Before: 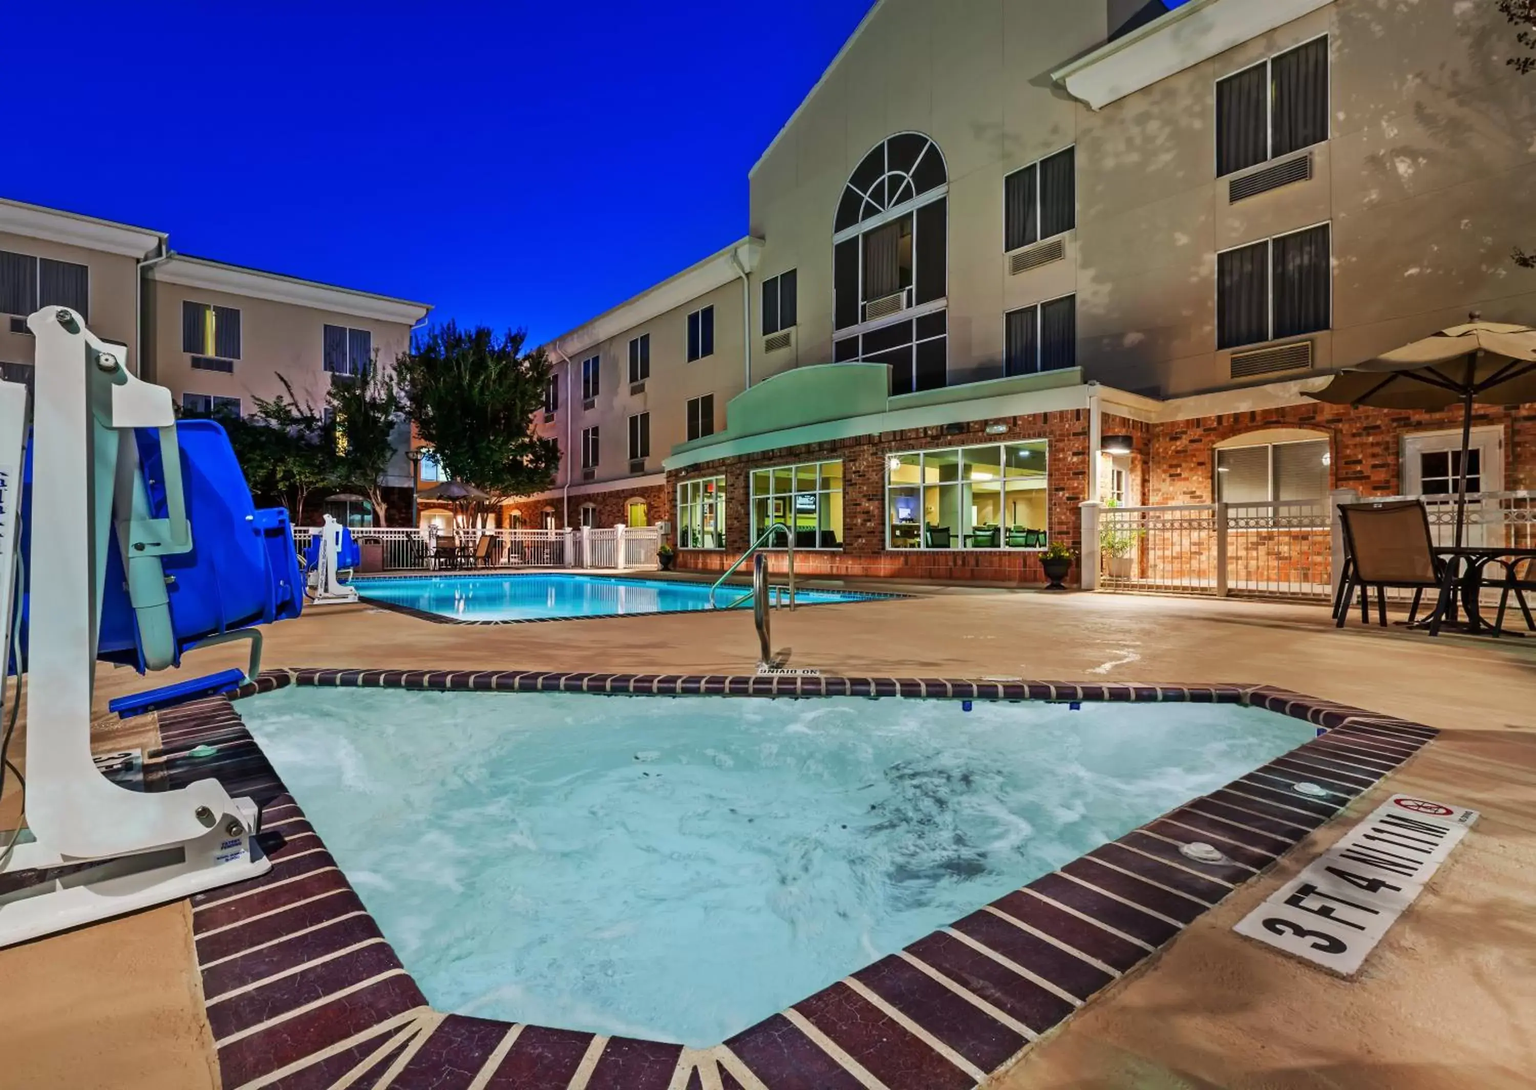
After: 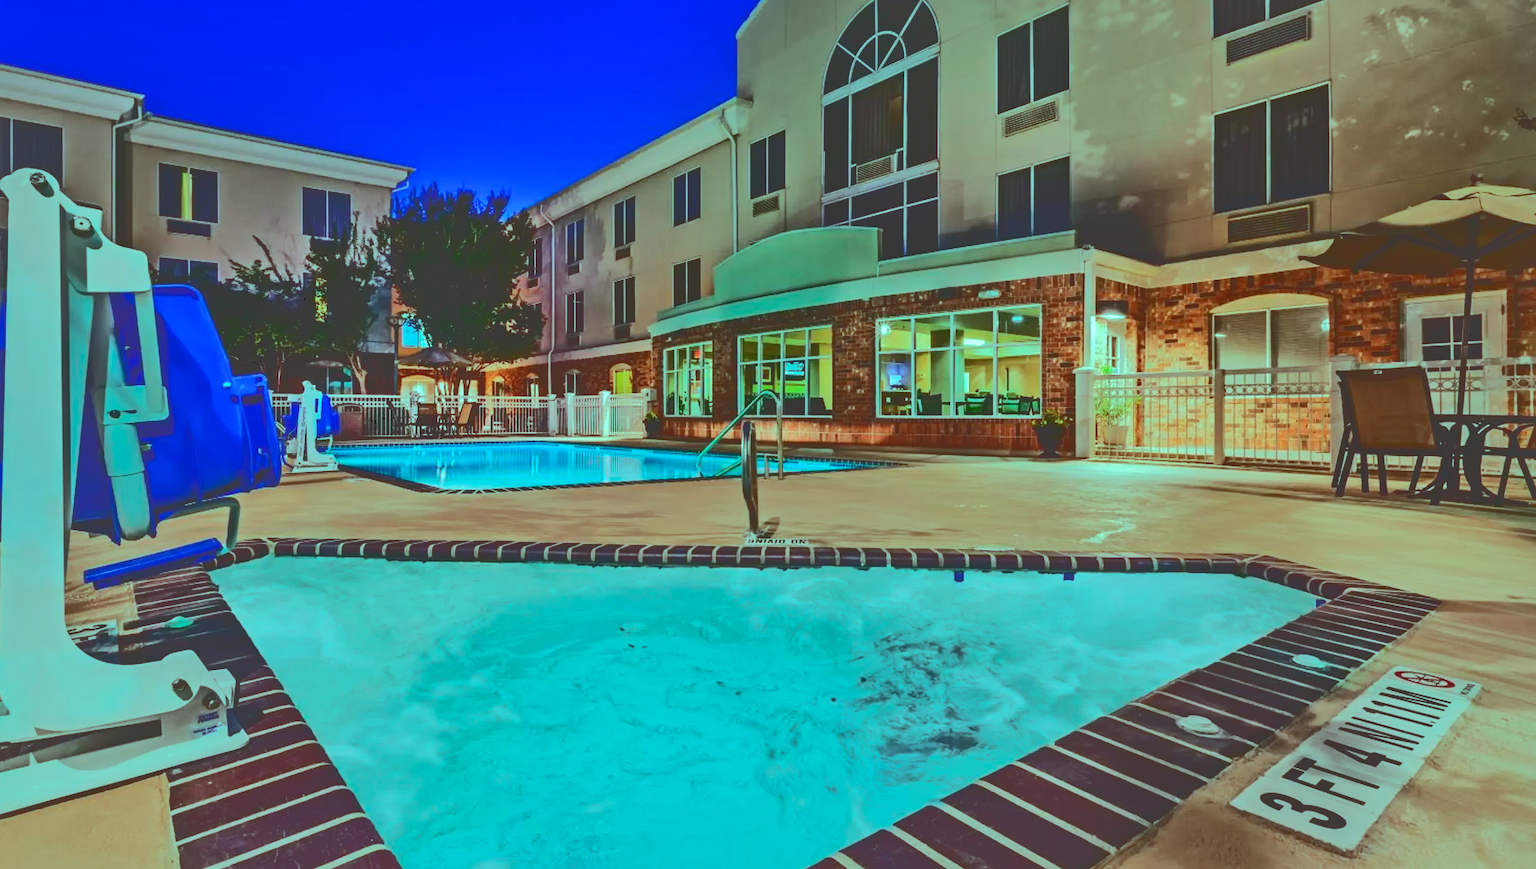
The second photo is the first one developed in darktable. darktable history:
shadows and highlights: on, module defaults
tone curve: curves: ch0 [(0, 0) (0.003, 0.198) (0.011, 0.198) (0.025, 0.198) (0.044, 0.198) (0.069, 0.201) (0.1, 0.202) (0.136, 0.207) (0.177, 0.212) (0.224, 0.222) (0.277, 0.27) (0.335, 0.332) (0.399, 0.422) (0.468, 0.542) (0.543, 0.626) (0.623, 0.698) (0.709, 0.764) (0.801, 0.82) (0.898, 0.863) (1, 1)], color space Lab, independent channels, preserve colors none
color balance rgb: shadows lift › chroma 1.012%, shadows lift › hue 243.08°, power › hue 209.93°, highlights gain › chroma 7.599%, highlights gain › hue 184.39°, perceptual saturation grading › global saturation 0.107%, global vibrance 9.898%
crop and rotate: left 1.827%, top 12.928%, right 0.128%, bottom 8.854%
